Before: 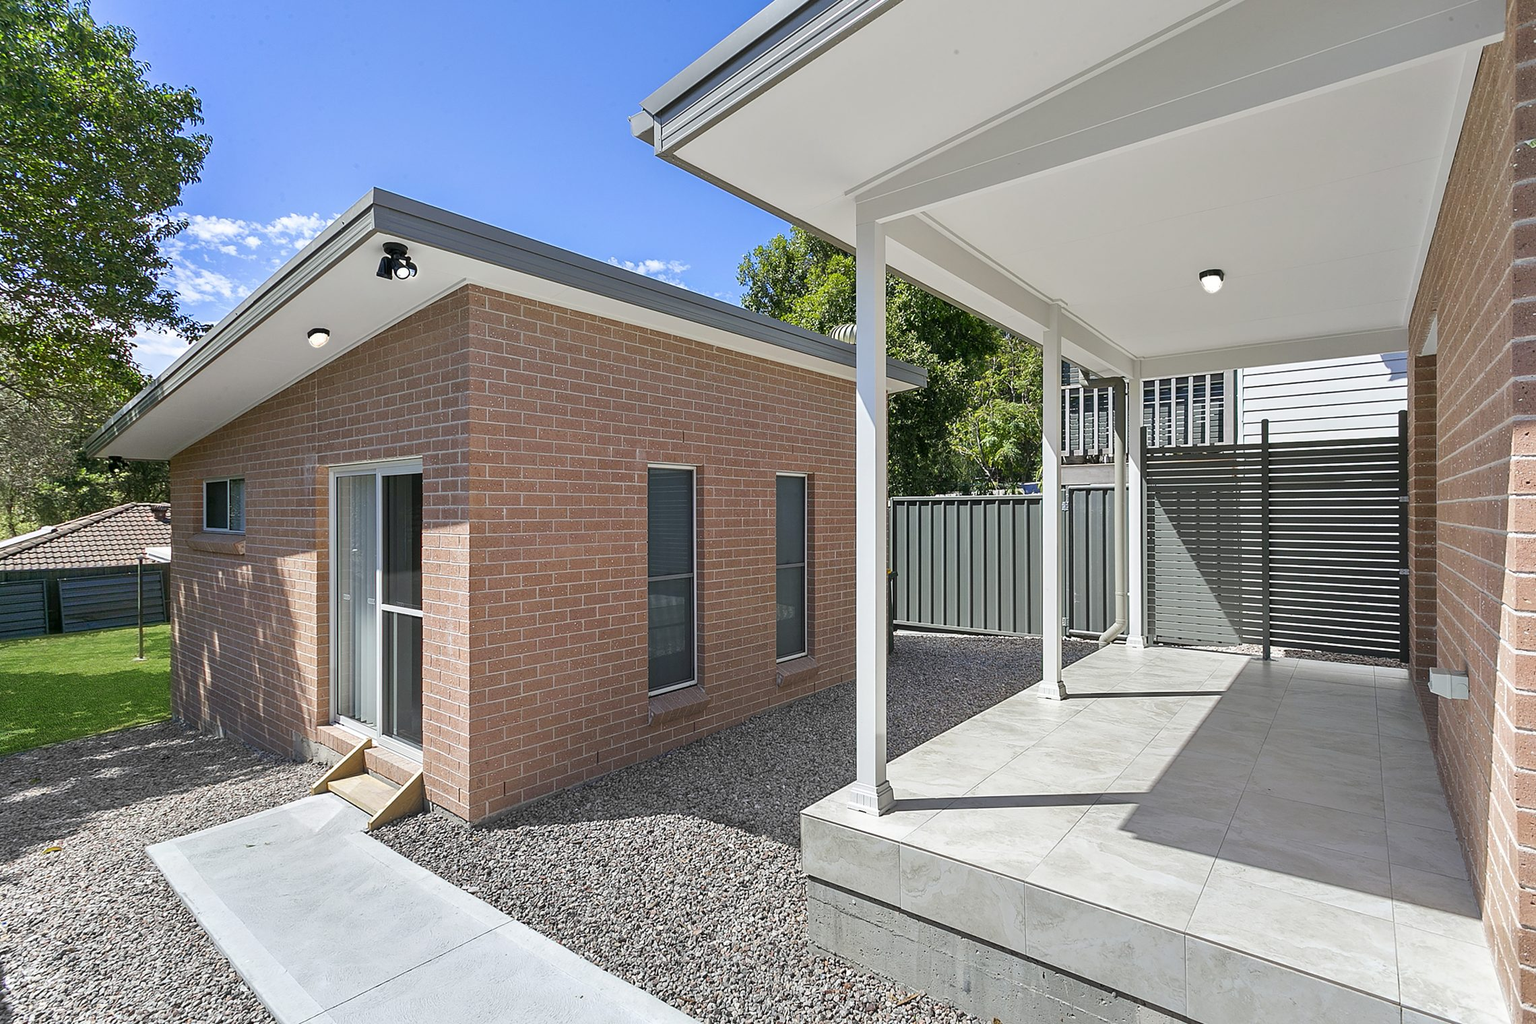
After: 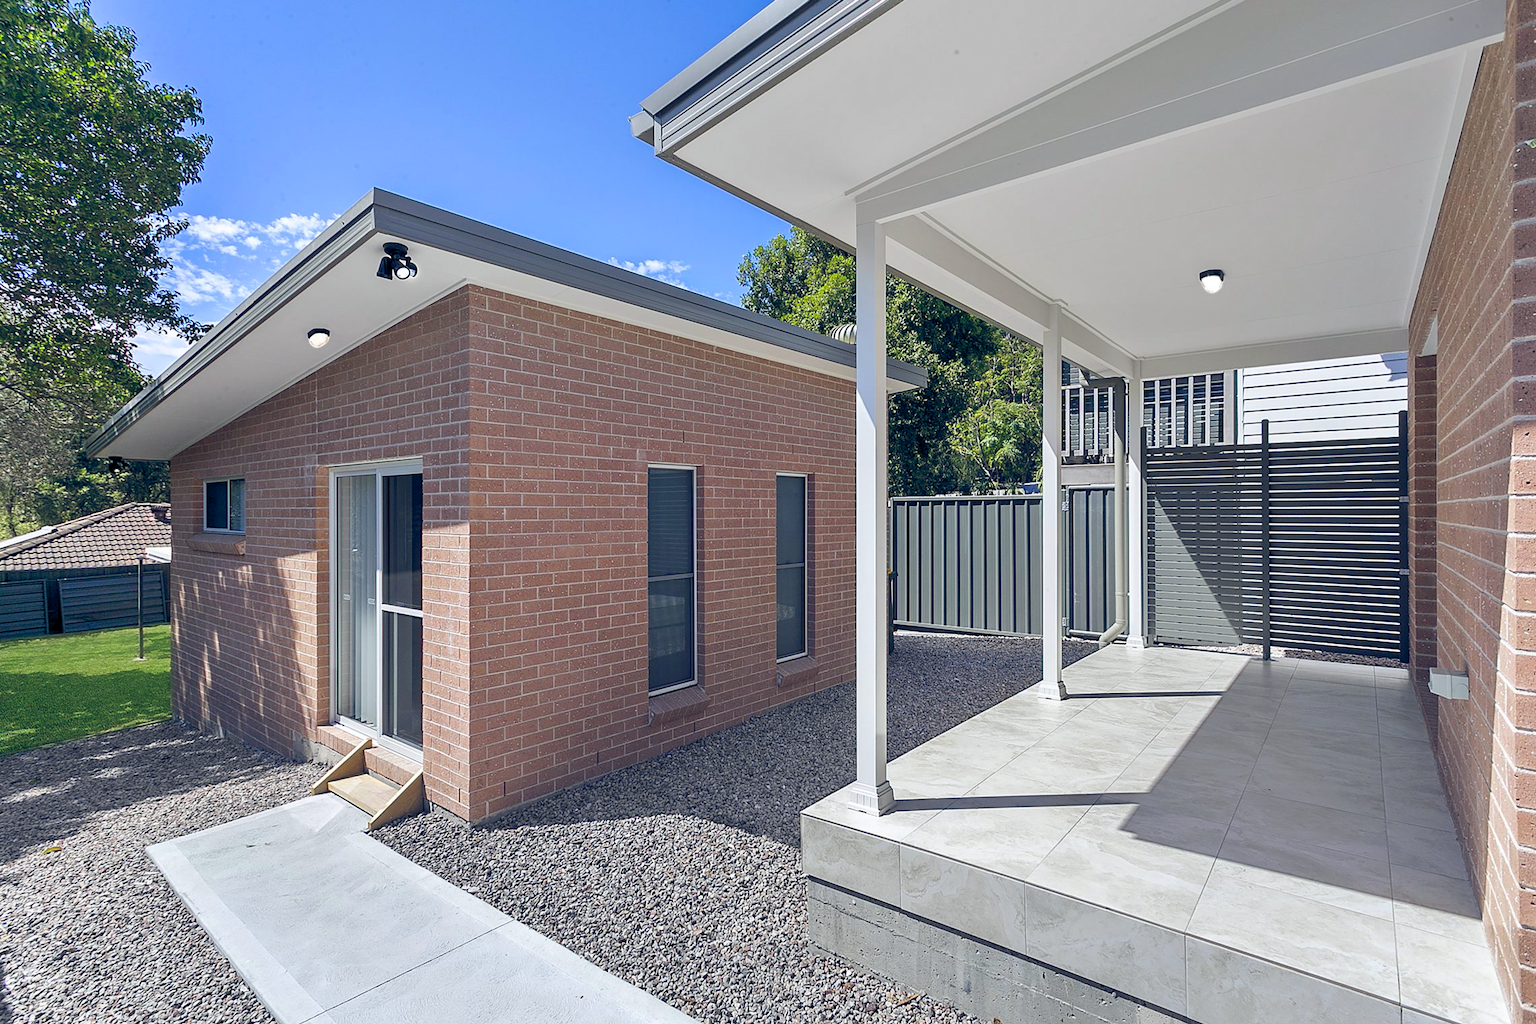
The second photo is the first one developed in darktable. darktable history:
color balance rgb: global offset › luminance -0.293%, global offset › chroma 0.307%, global offset › hue 259.29°, perceptual saturation grading › global saturation 13.314%
